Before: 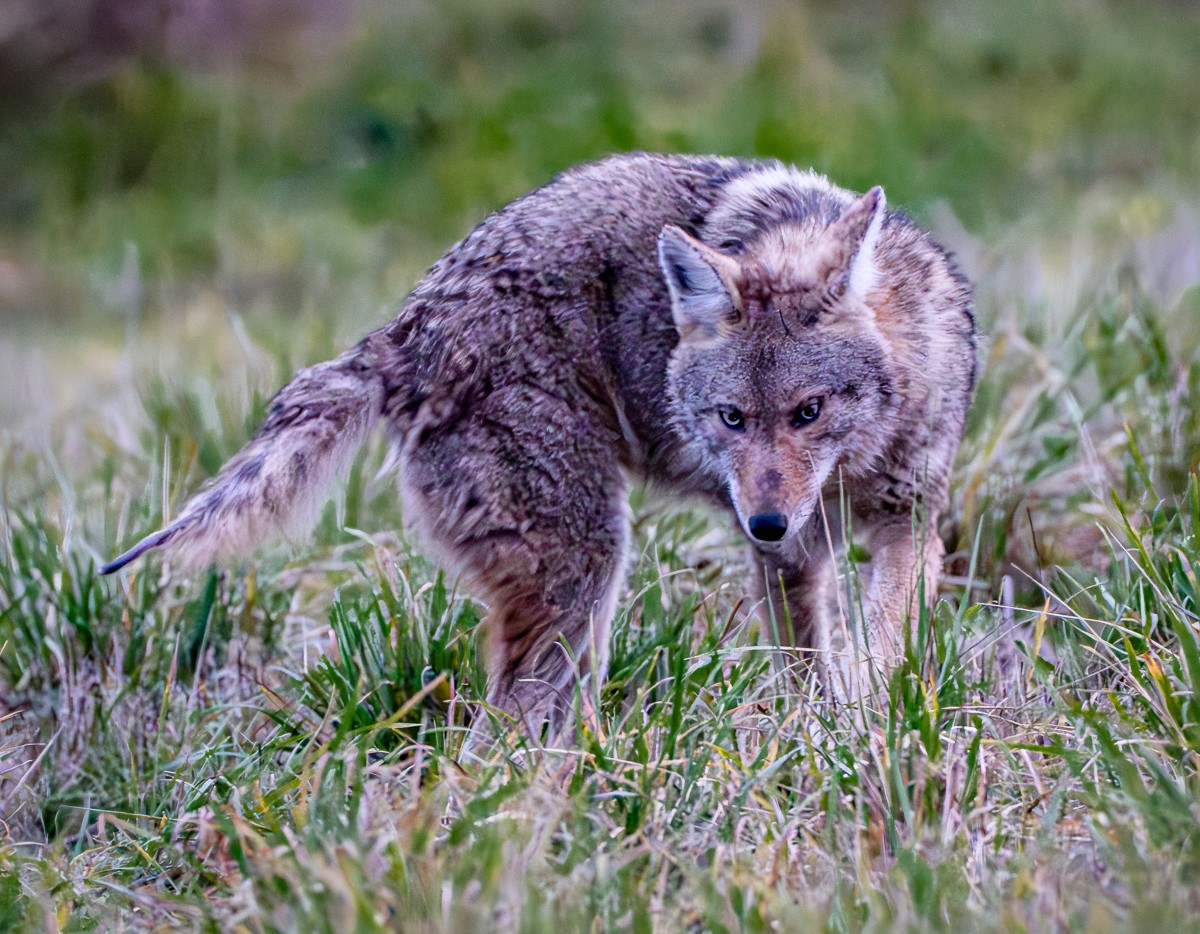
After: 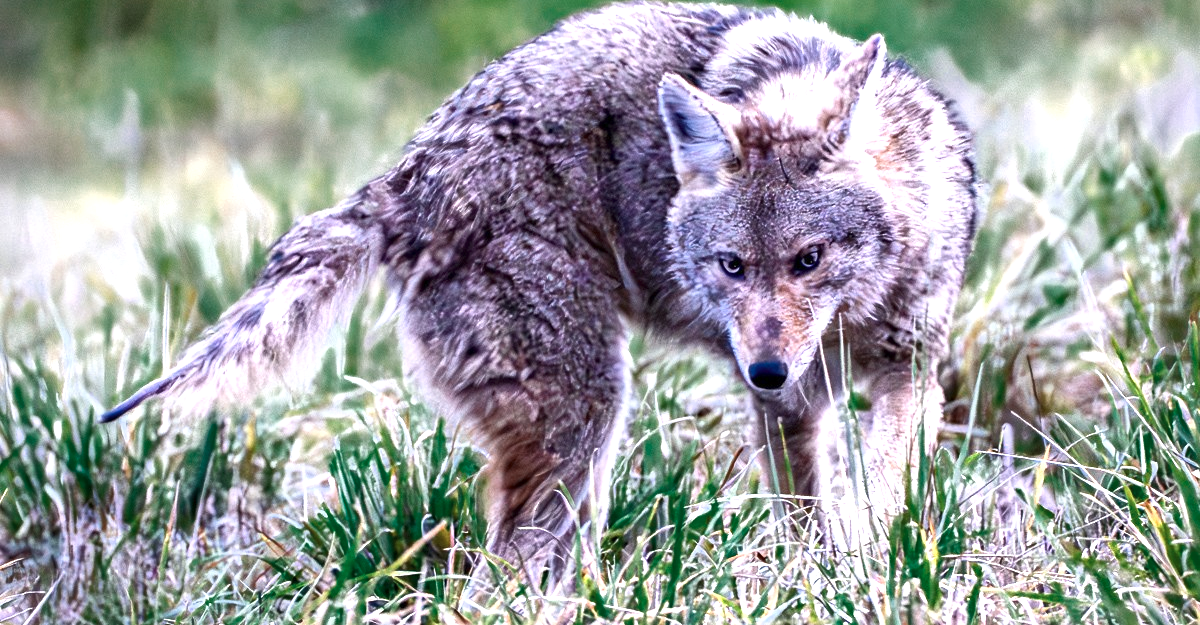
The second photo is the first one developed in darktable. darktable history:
color zones: curves: ch0 [(0, 0.5) (0.125, 0.4) (0.25, 0.5) (0.375, 0.4) (0.5, 0.4) (0.625, 0.35) (0.75, 0.35) (0.875, 0.5)]; ch1 [(0, 0.35) (0.125, 0.45) (0.25, 0.35) (0.375, 0.35) (0.5, 0.35) (0.625, 0.35) (0.75, 0.45) (0.875, 0.35)]; ch2 [(0, 0.6) (0.125, 0.5) (0.25, 0.5) (0.375, 0.6) (0.5, 0.6) (0.625, 0.5) (0.75, 0.5) (0.875, 0.5)]
shadows and highlights: radius 267.57, soften with gaussian
crop: top 16.345%, bottom 16.688%
exposure: exposure 1.261 EV, compensate highlight preservation false
